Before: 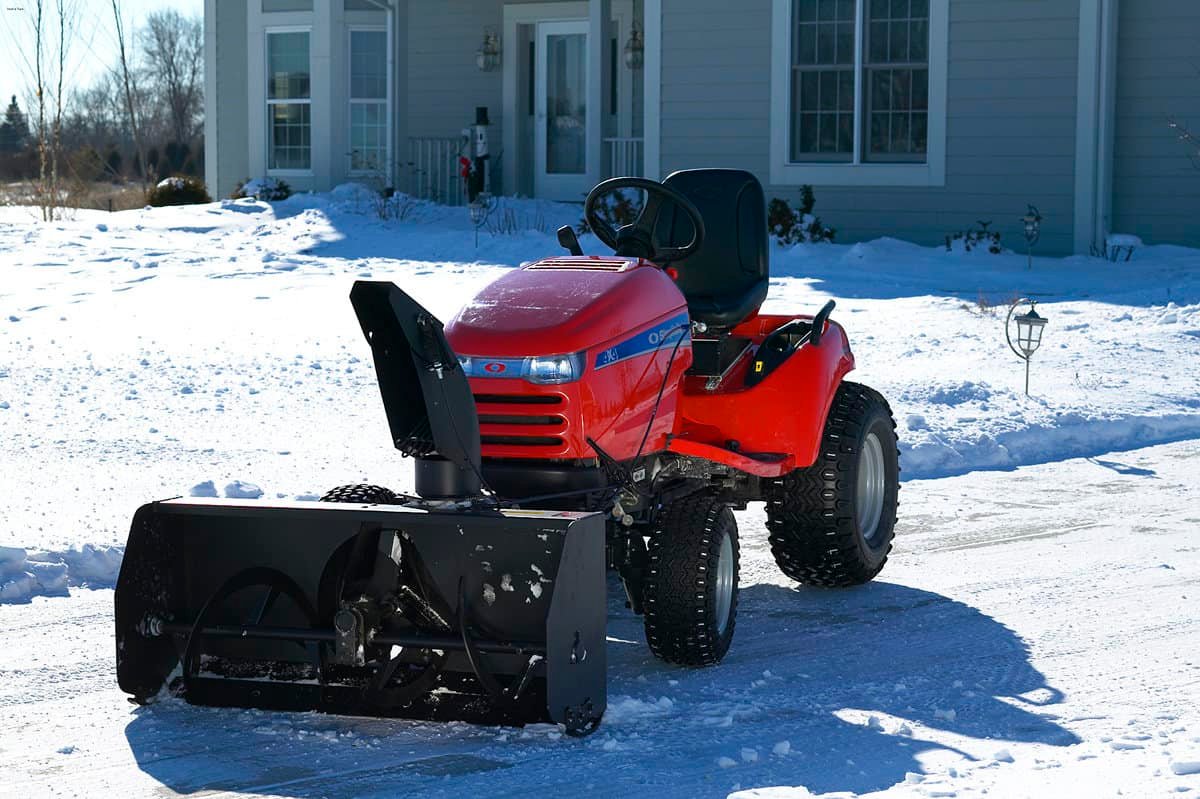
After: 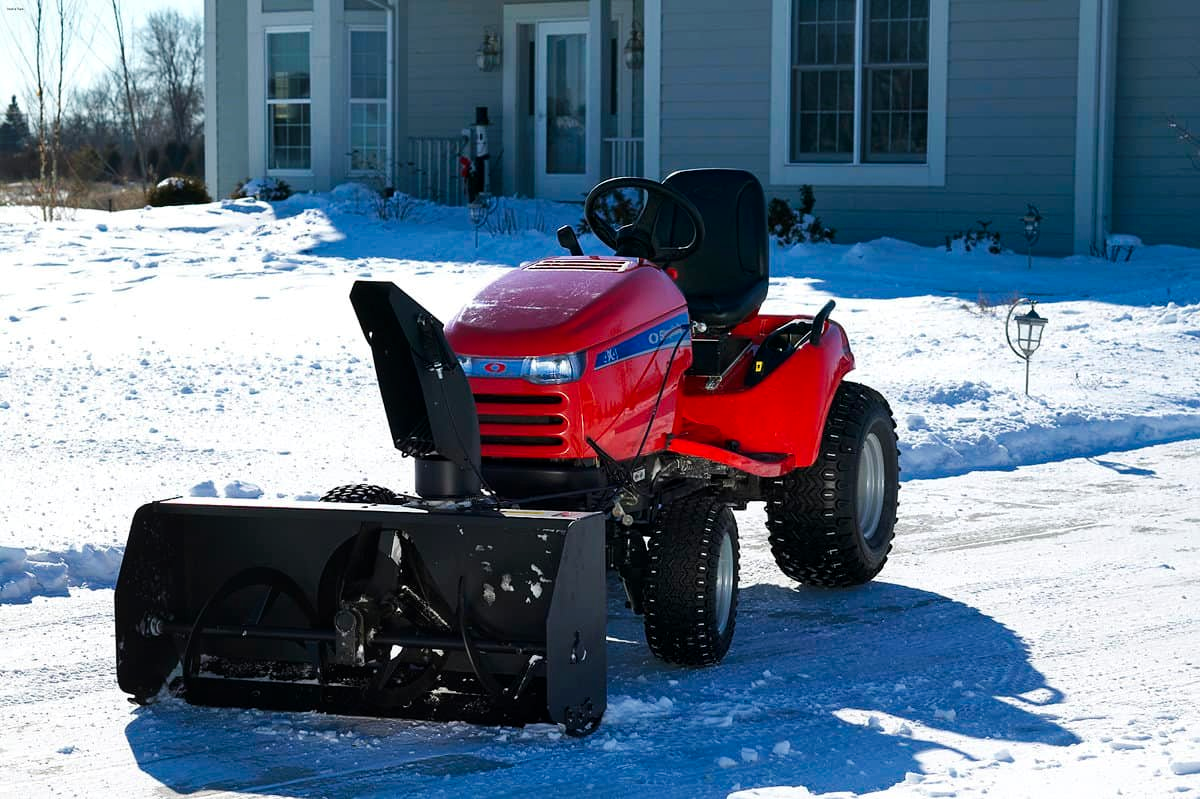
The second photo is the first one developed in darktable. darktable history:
tone curve: curves: ch0 [(0, 0) (0.003, 0.013) (0.011, 0.016) (0.025, 0.023) (0.044, 0.036) (0.069, 0.051) (0.1, 0.076) (0.136, 0.107) (0.177, 0.145) (0.224, 0.186) (0.277, 0.246) (0.335, 0.311) (0.399, 0.378) (0.468, 0.462) (0.543, 0.548) (0.623, 0.636) (0.709, 0.728) (0.801, 0.816) (0.898, 0.9) (1, 1)], preserve colors none
local contrast: mode bilateral grid, contrast 20, coarseness 50, detail 120%, midtone range 0.2
